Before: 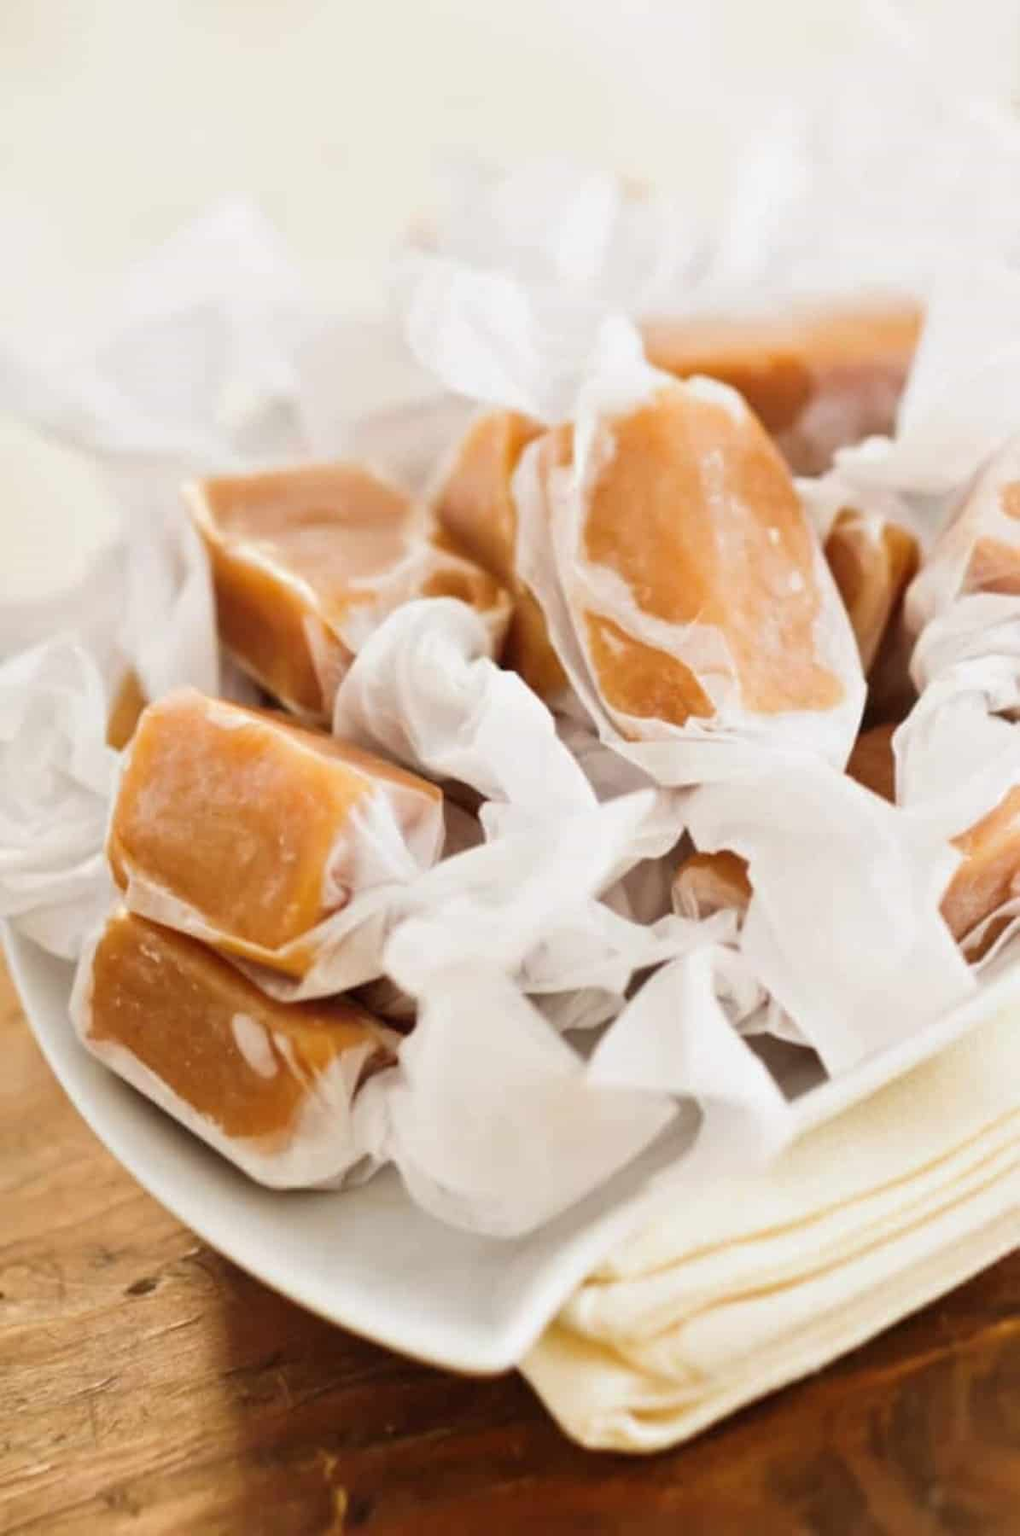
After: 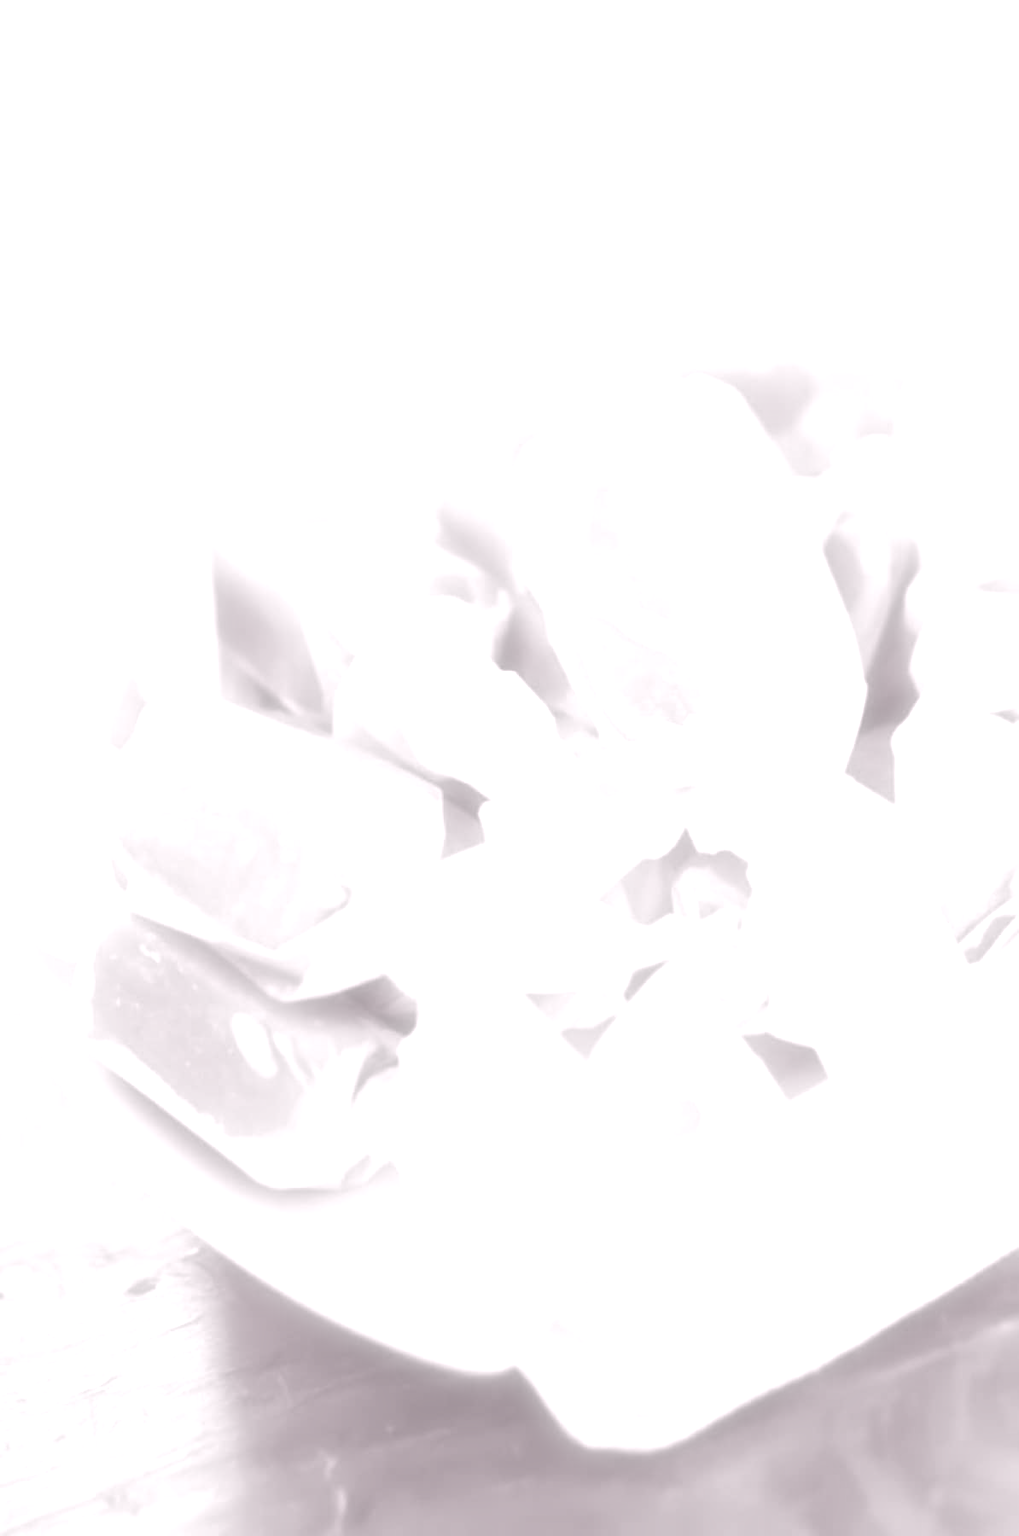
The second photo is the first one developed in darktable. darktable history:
colorize: hue 25.2°, saturation 83%, source mix 82%, lightness 79%, version 1
soften: on, module defaults
rotate and perspective: automatic cropping off
